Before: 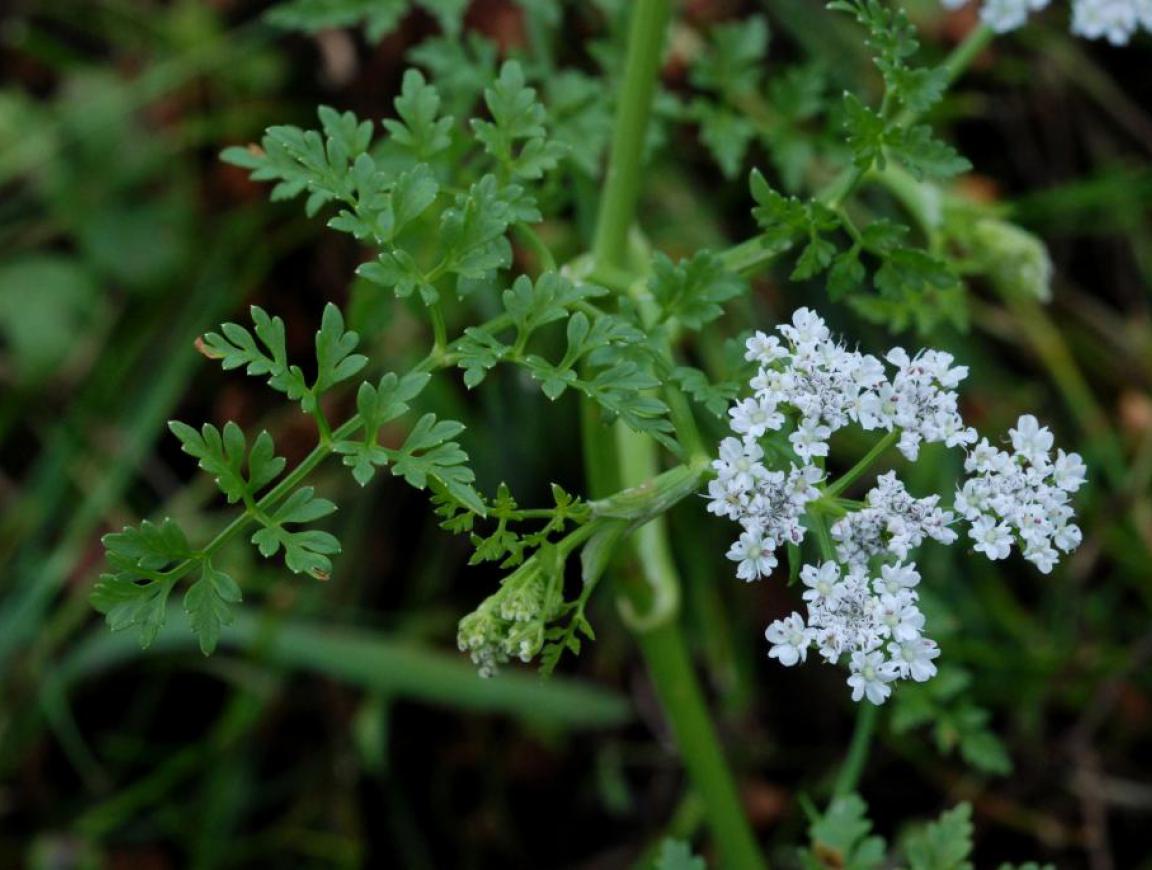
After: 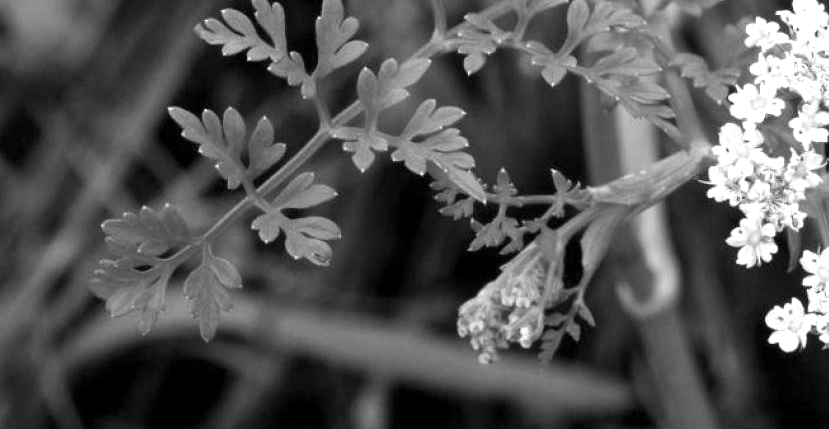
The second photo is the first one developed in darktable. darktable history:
color calibration: output gray [0.21, 0.42, 0.37, 0], illuminant custom, x 0.368, y 0.373, temperature 4333.9 K
exposure: exposure 1 EV, compensate exposure bias true, compensate highlight preservation false
crop: top 36.133%, right 27.965%, bottom 14.497%
